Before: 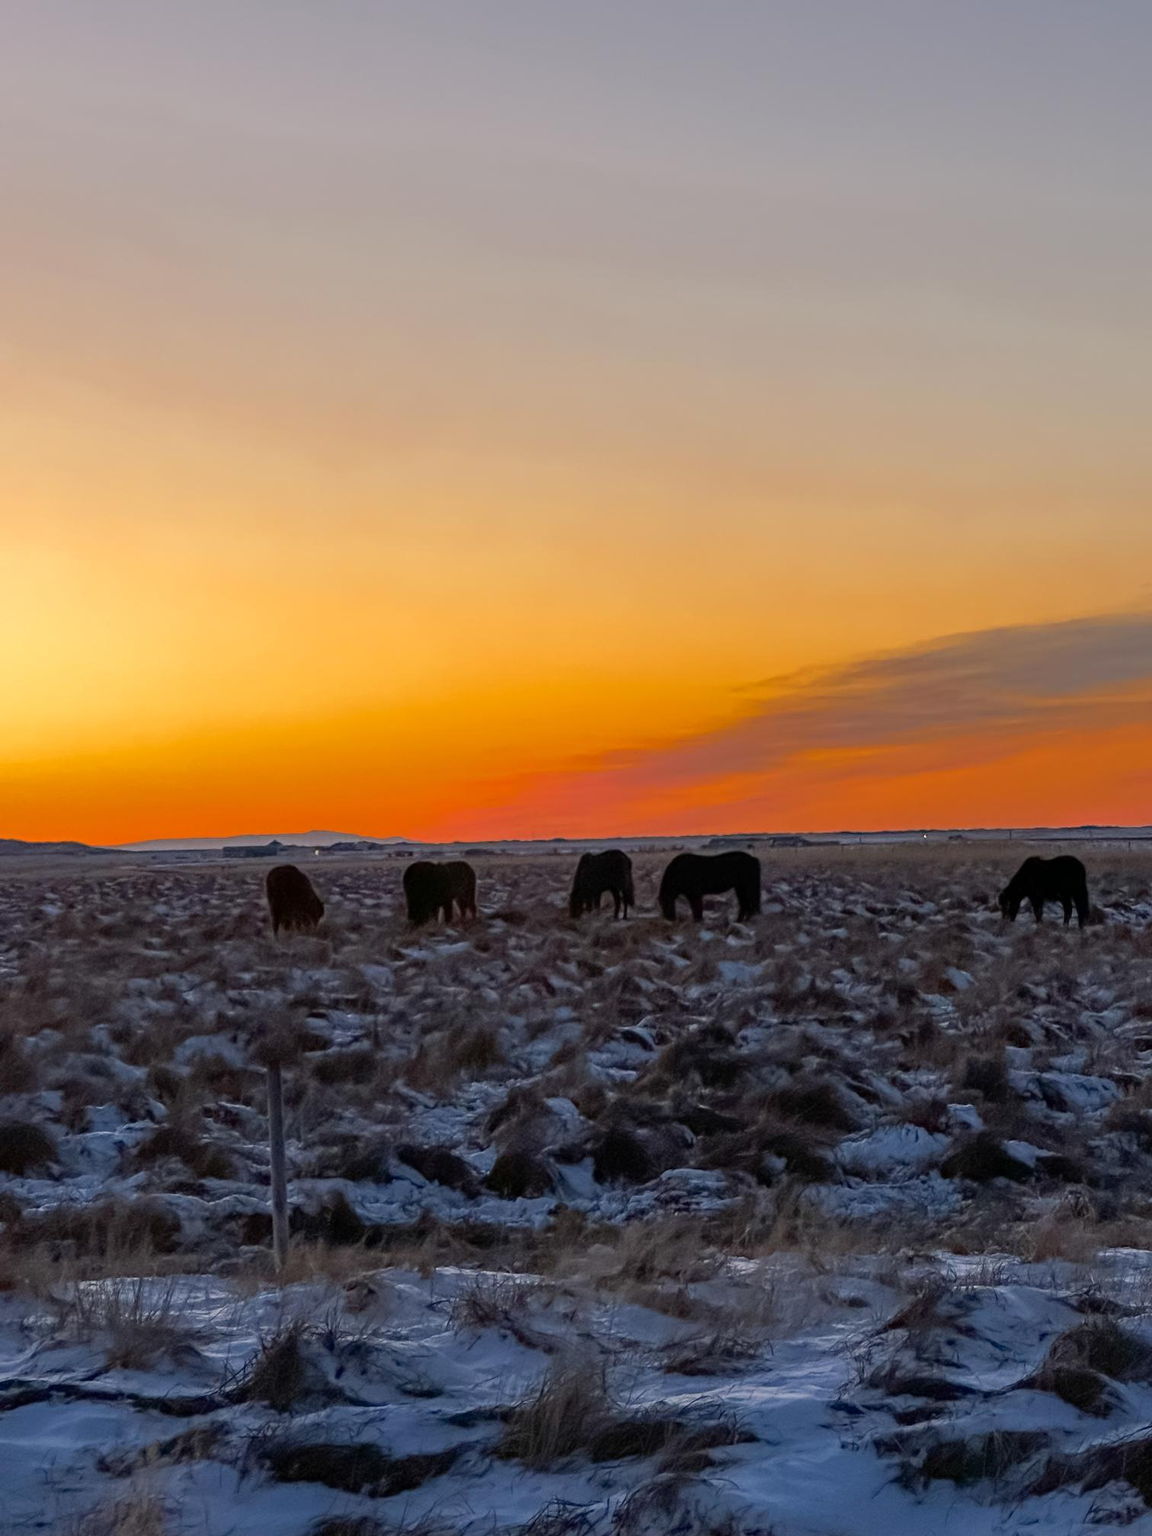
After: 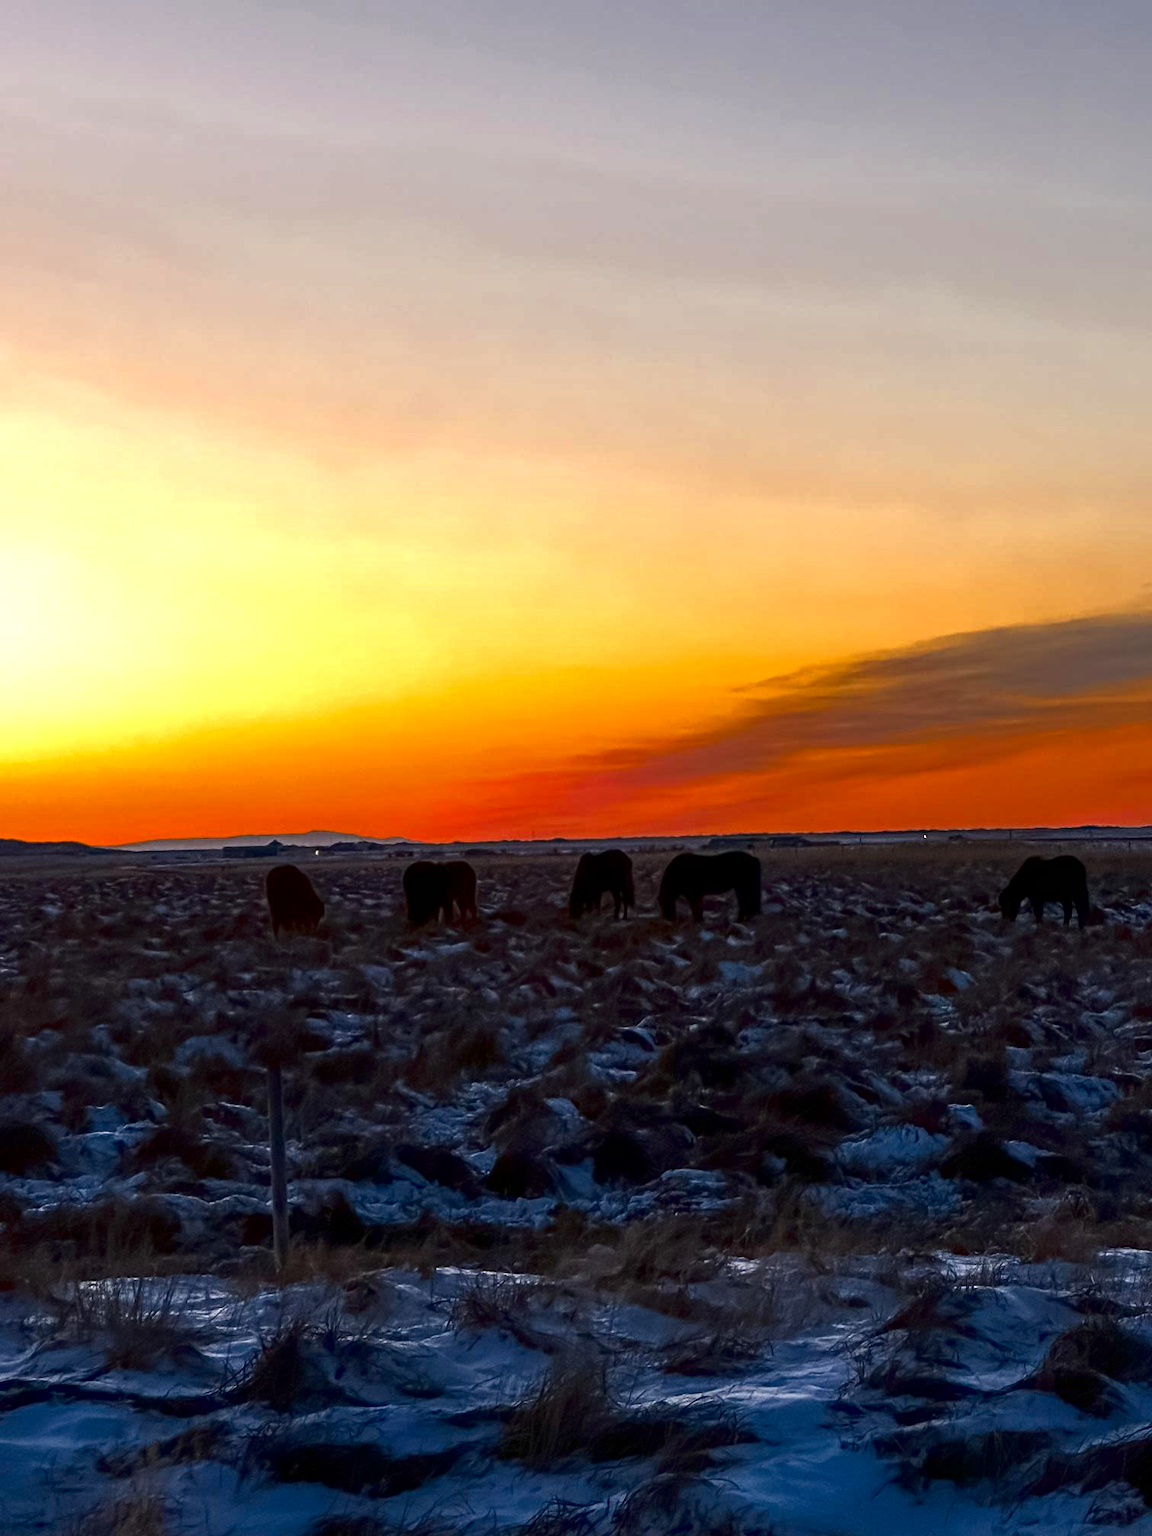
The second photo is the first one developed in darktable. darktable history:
contrast brightness saturation: brightness -0.526
tone curve: curves: ch1 [(0, 0) (0.173, 0.145) (0.467, 0.477) (0.808, 0.611) (1, 1)]; ch2 [(0, 0) (0.255, 0.314) (0.498, 0.509) (0.694, 0.64) (1, 1)], preserve colors none
exposure: black level correction 0, exposure 0.893 EV, compensate exposure bias true, compensate highlight preservation false
